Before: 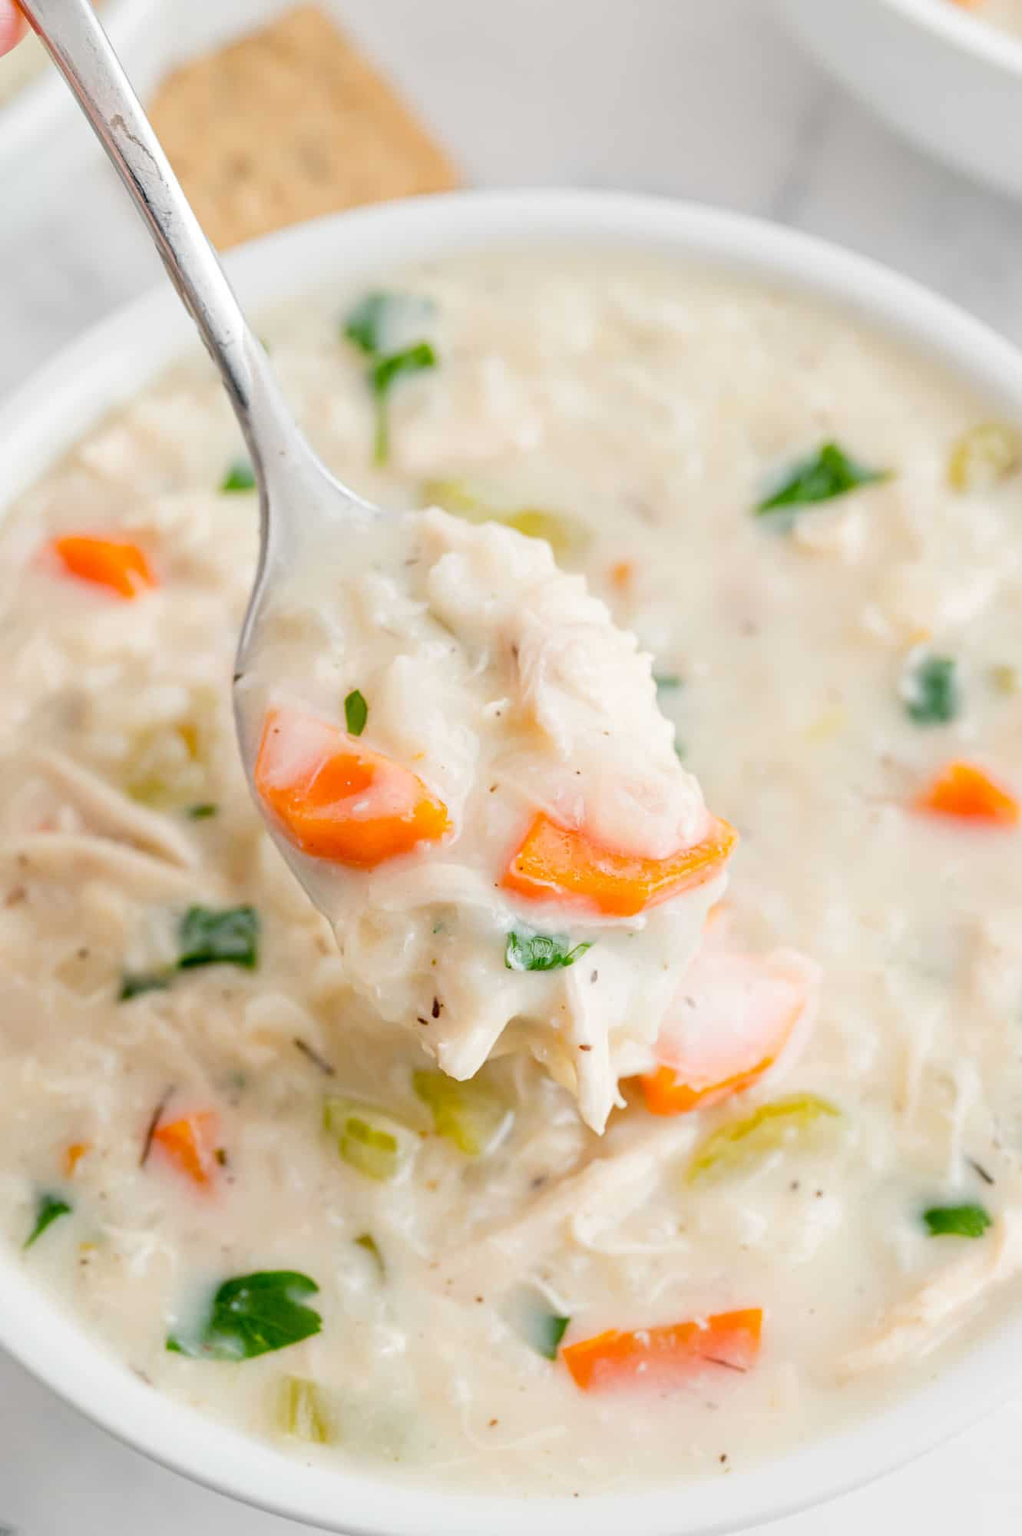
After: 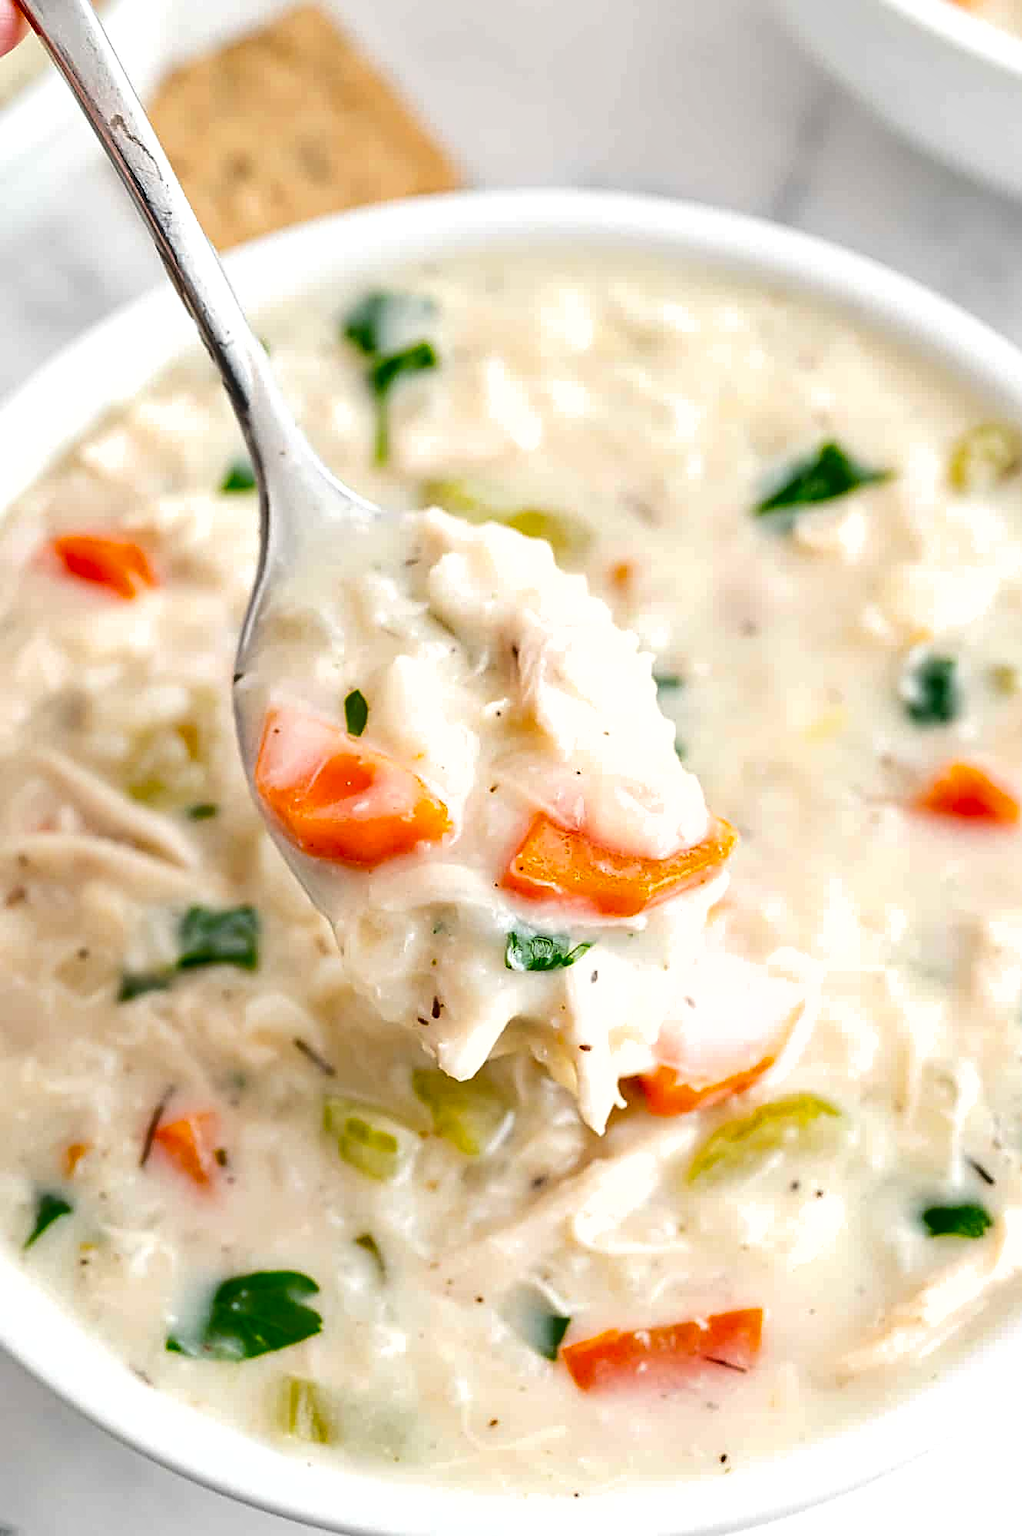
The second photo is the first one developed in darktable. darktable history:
exposure: exposure 0.367 EV, compensate highlight preservation false
shadows and highlights: low approximation 0.01, soften with gaussian
sharpen: on, module defaults
